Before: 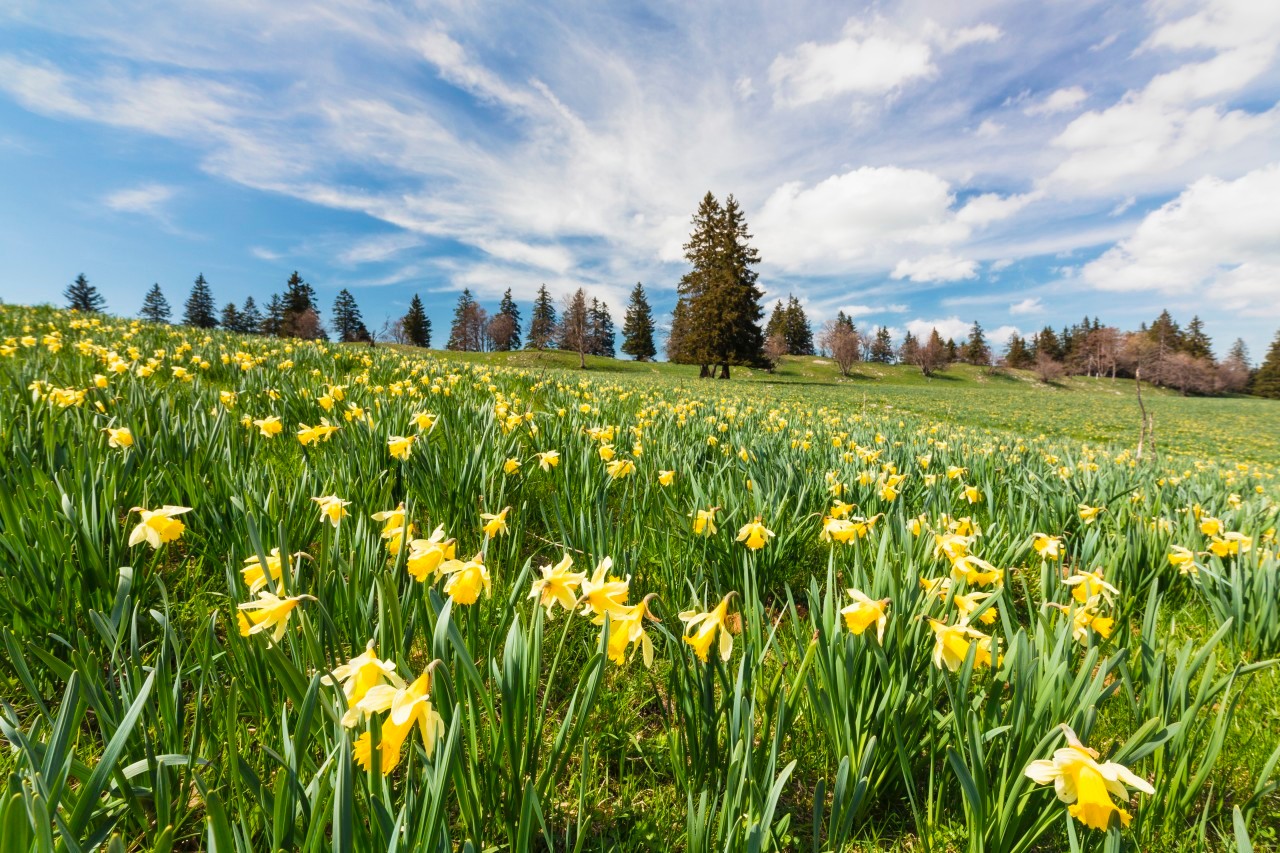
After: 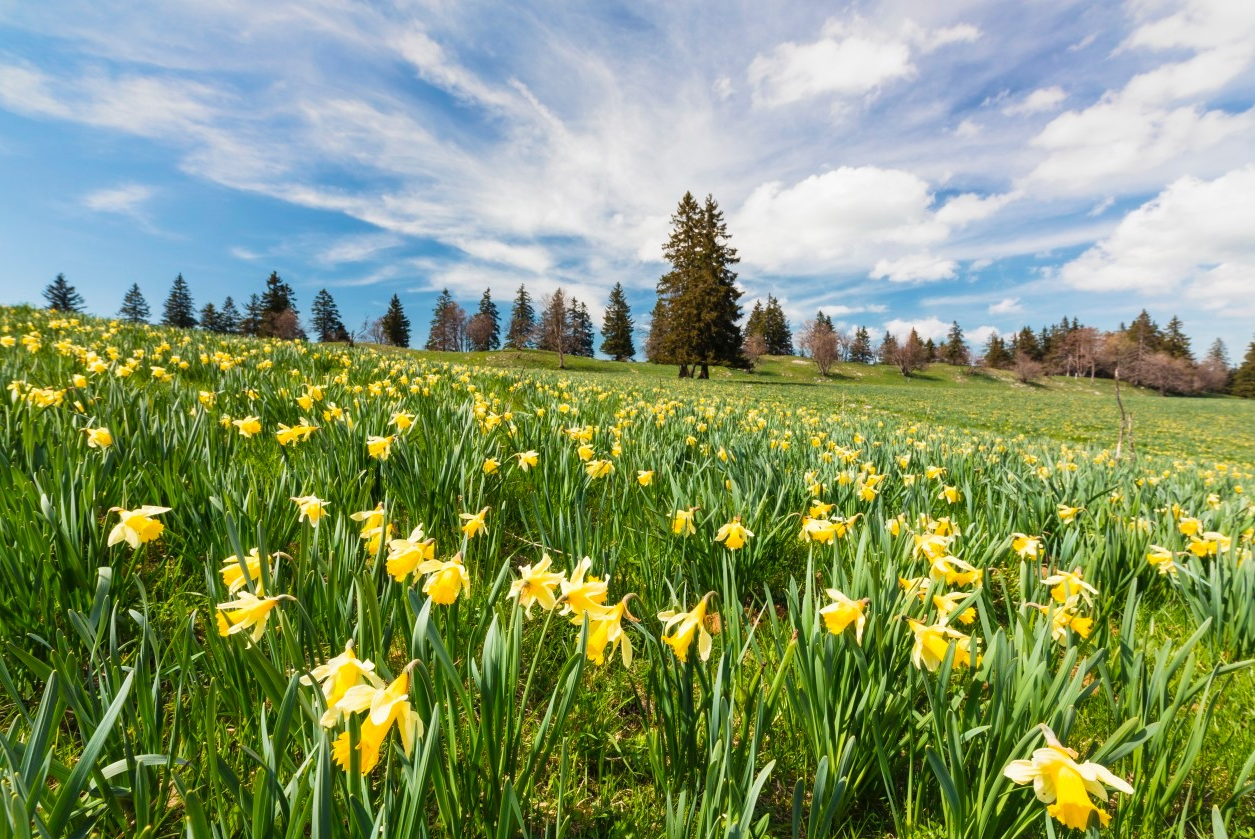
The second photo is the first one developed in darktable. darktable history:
crop: left 1.665%, right 0.273%, bottom 1.581%
